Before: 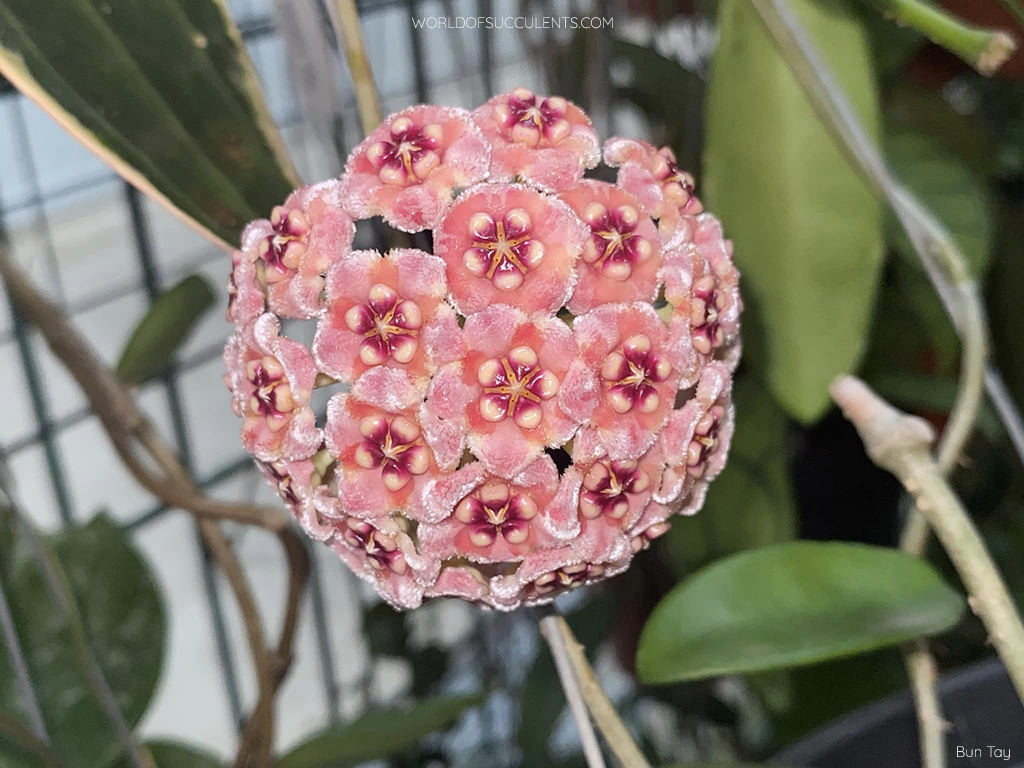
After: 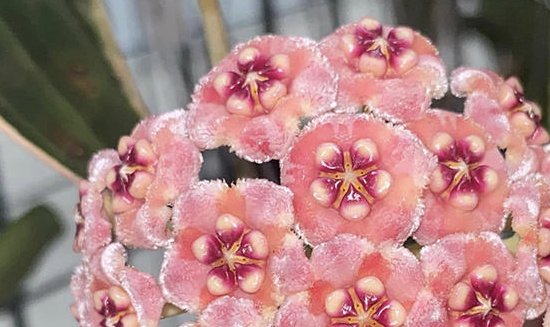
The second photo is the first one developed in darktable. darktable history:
crop: left 14.996%, top 9.225%, right 31.241%, bottom 48.071%
